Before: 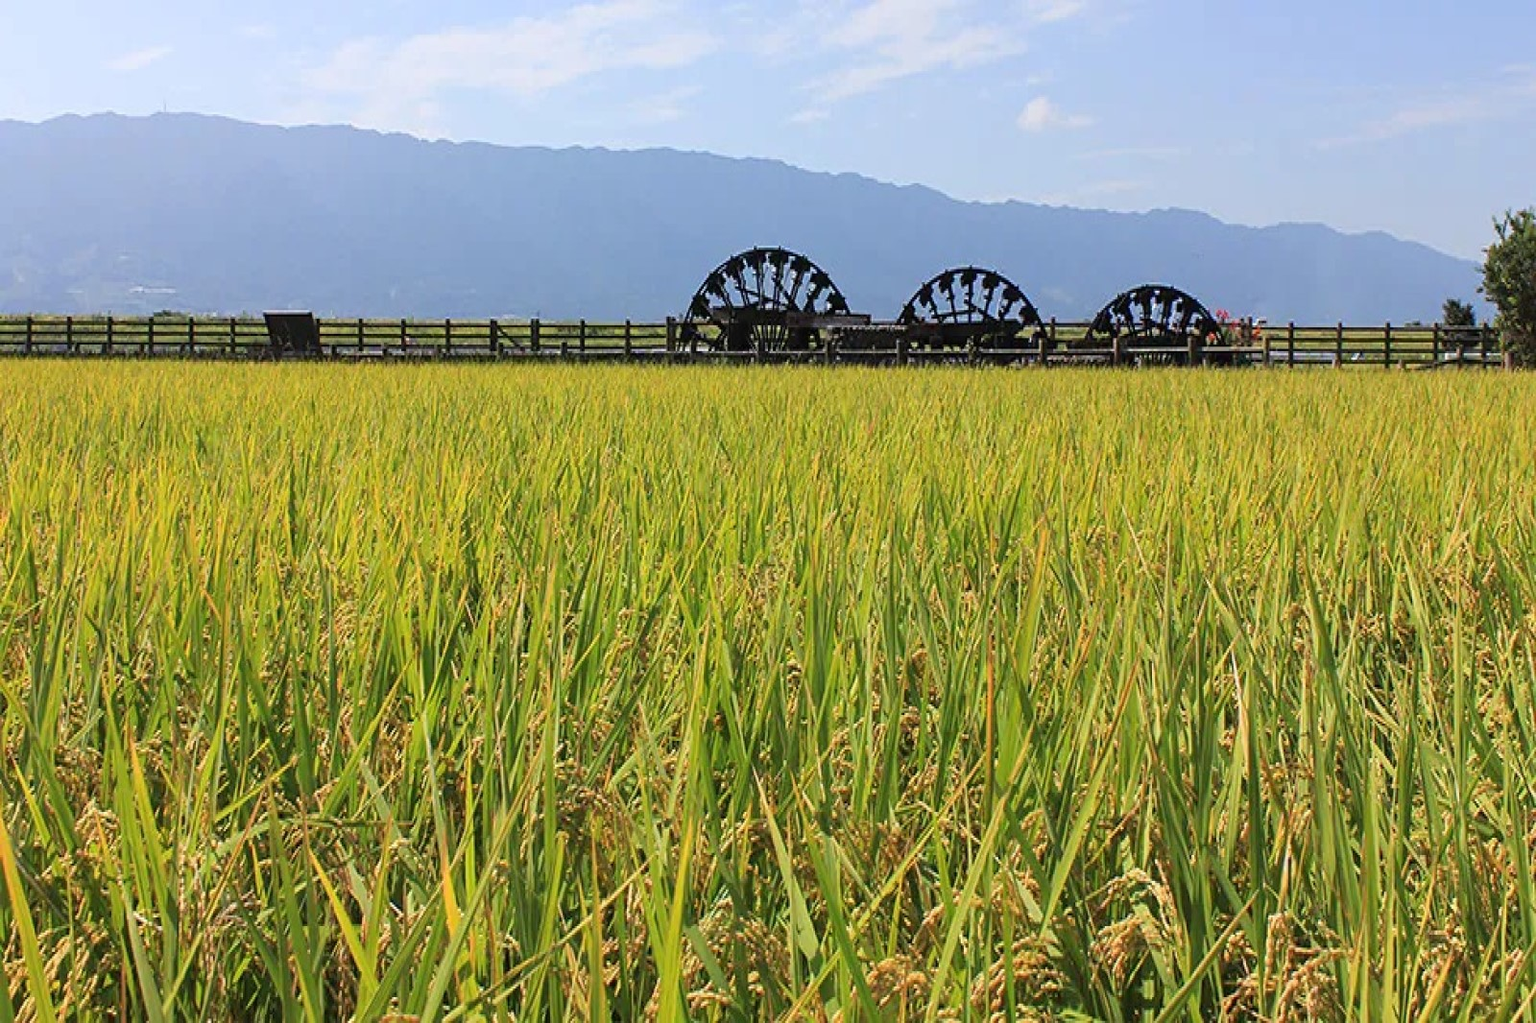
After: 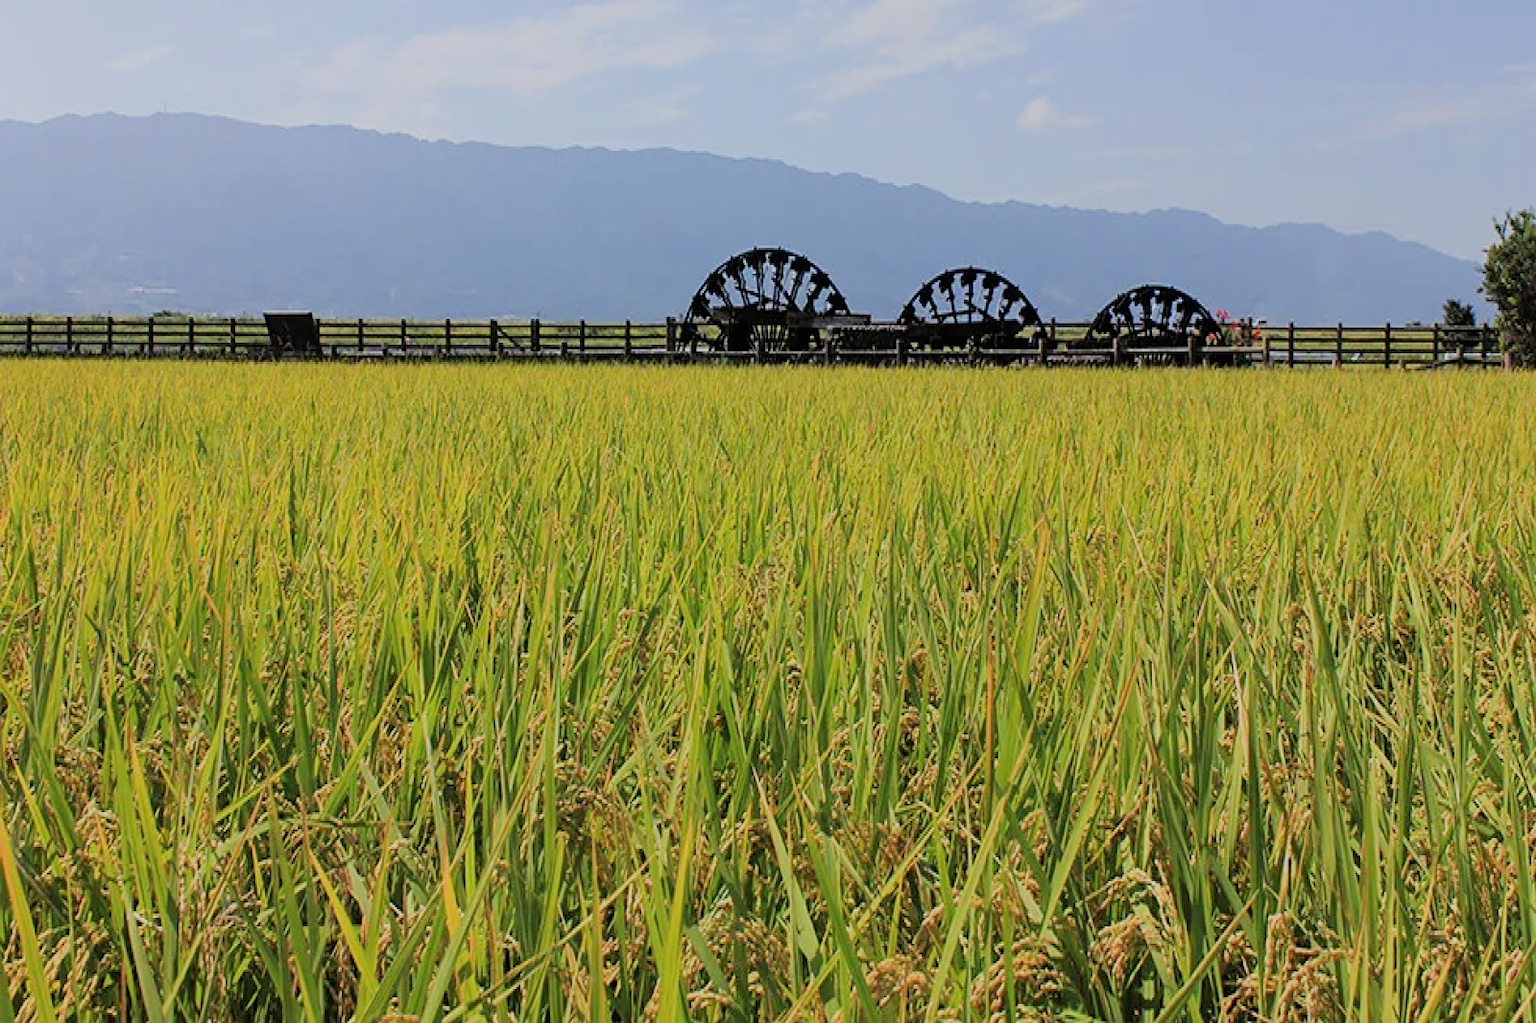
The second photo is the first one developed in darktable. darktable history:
filmic rgb: black relative exposure -7.65 EV, white relative exposure 4.56 EV, hardness 3.61, contrast 0.997, iterations of high-quality reconstruction 0
